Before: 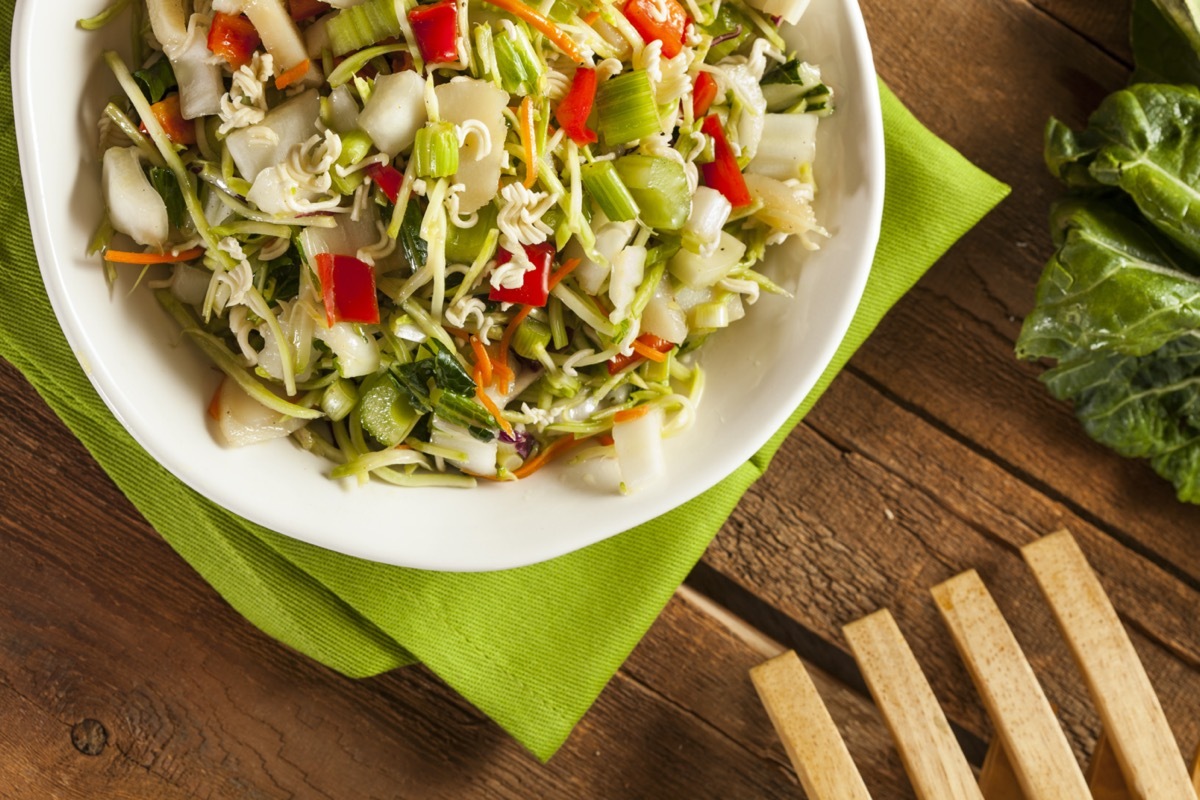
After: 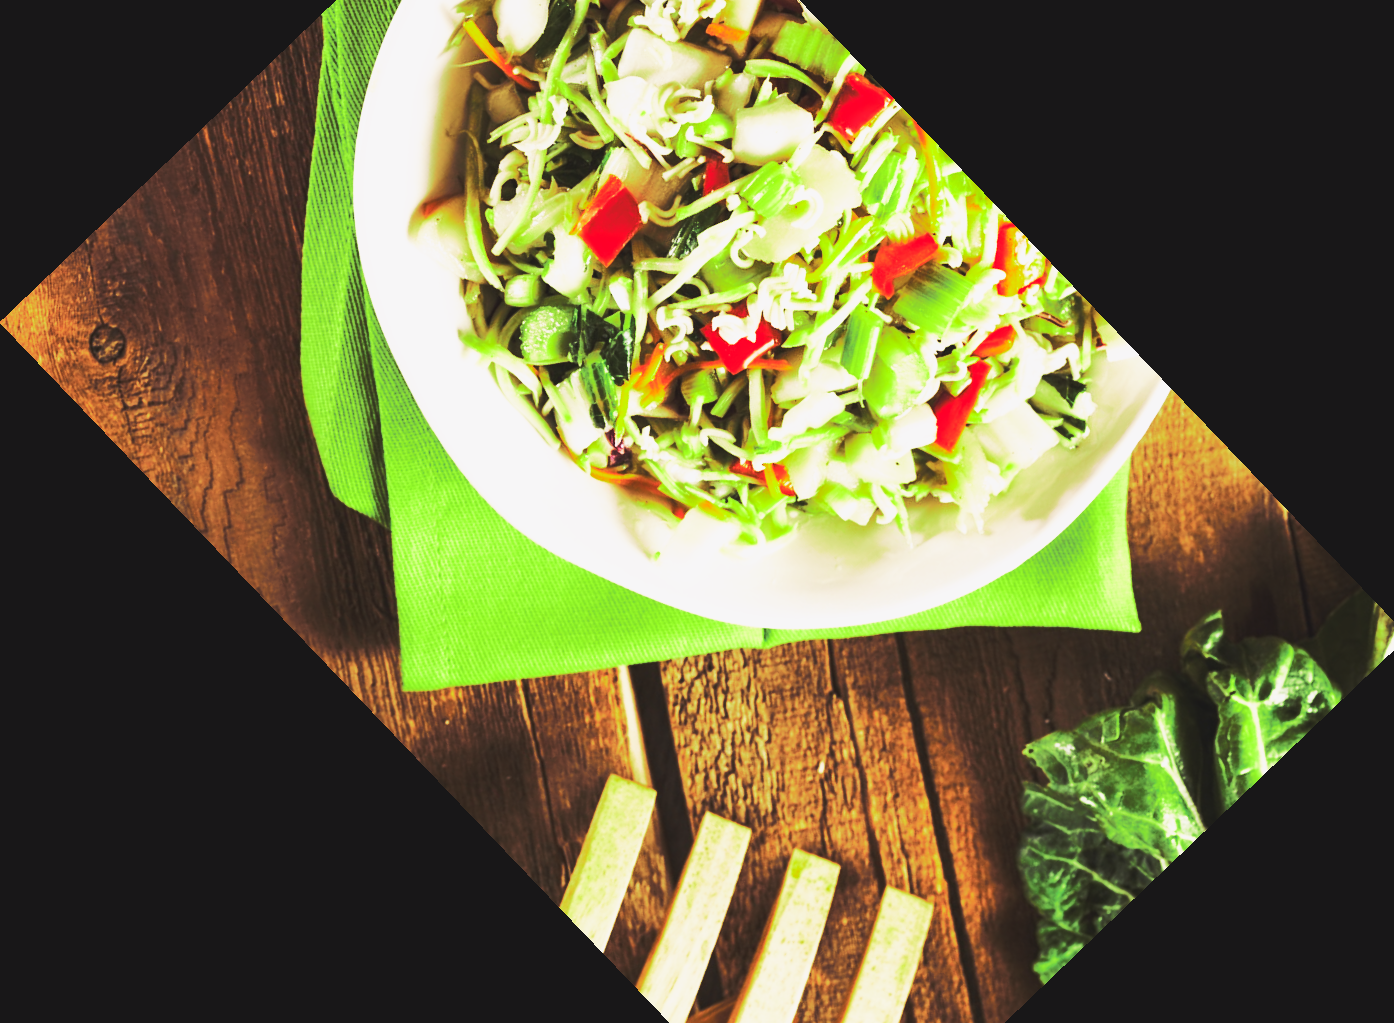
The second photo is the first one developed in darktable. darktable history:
crop and rotate: angle -46.26°, top 16.234%, right 0.912%, bottom 11.704%
color zones: curves: ch2 [(0, 0.5) (0.143, 0.517) (0.286, 0.571) (0.429, 0.522) (0.571, 0.5) (0.714, 0.5) (0.857, 0.5) (1, 0.5)]
tone curve: curves: ch0 [(0, 0) (0.052, 0.018) (0.236, 0.207) (0.41, 0.417) (0.485, 0.518) (0.54, 0.584) (0.625, 0.666) (0.845, 0.828) (0.994, 0.964)]; ch1 [(0, 0.055) (0.15, 0.117) (0.317, 0.34) (0.382, 0.408) (0.434, 0.441) (0.472, 0.479) (0.498, 0.501) (0.557, 0.558) (0.616, 0.59) (0.739, 0.7) (0.873, 0.857) (1, 0.928)]; ch2 [(0, 0) (0.352, 0.403) (0.447, 0.466) (0.482, 0.482) (0.528, 0.526) (0.586, 0.577) (0.618, 0.621) (0.785, 0.747) (1, 1)], color space Lab, independent channels, preserve colors none
base curve: curves: ch0 [(0, 0.015) (0.085, 0.116) (0.134, 0.298) (0.19, 0.545) (0.296, 0.764) (0.599, 0.982) (1, 1)], preserve colors none
